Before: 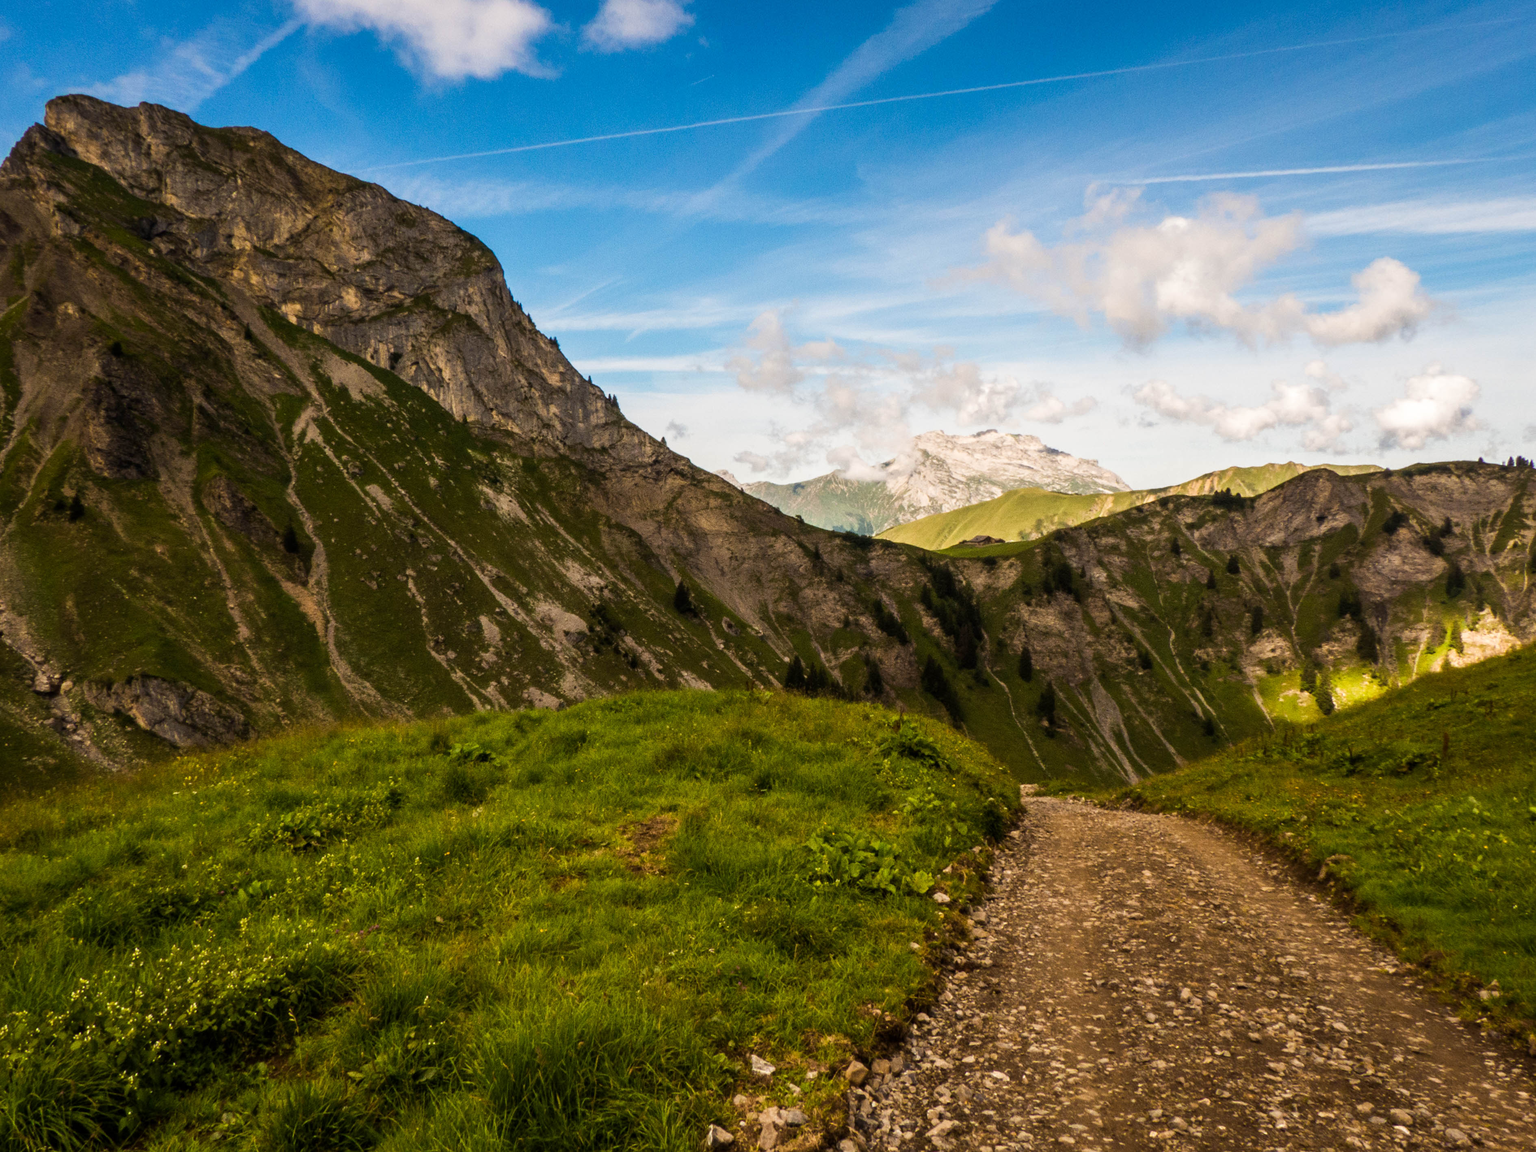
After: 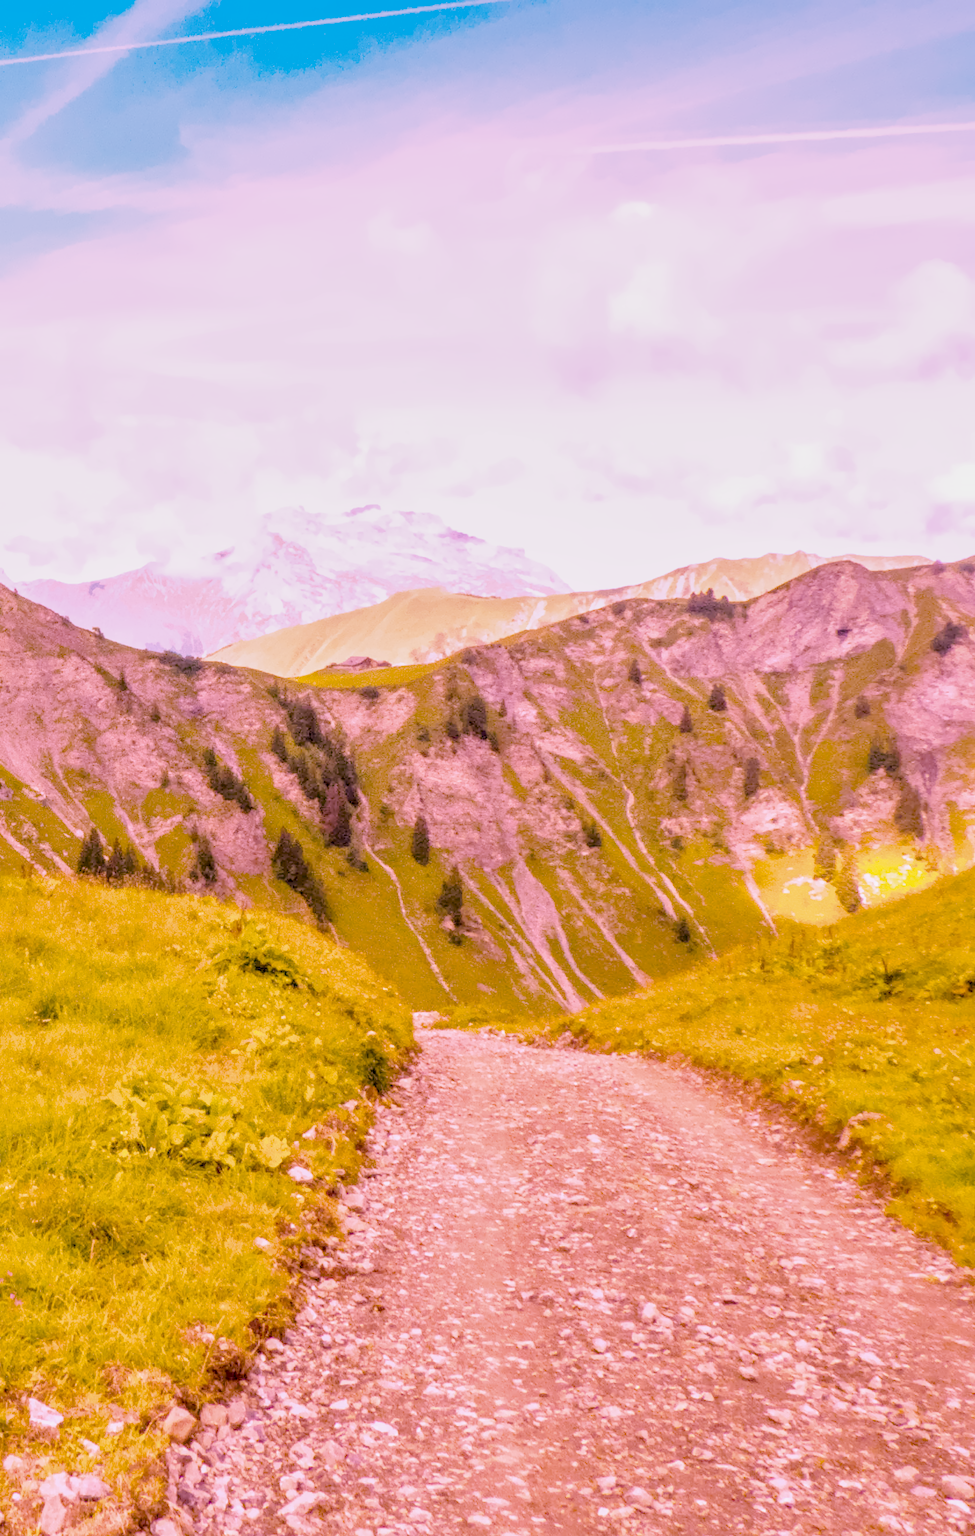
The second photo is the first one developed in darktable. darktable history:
filmic rgb "scene-referred default": black relative exposure -7.65 EV, white relative exposure 4.56 EV, hardness 3.61
crop: left 47.628%, top 6.643%, right 7.874%
raw chromatic aberrations: on, module defaults
color balance rgb: perceptual saturation grading › global saturation 25%, global vibrance 20%
highlight reconstruction: method reconstruct color, iterations 1, diameter of reconstruction 64 px
hot pixels: on, module defaults
lens correction: scale 1.01, crop 1, focal 85, aperture 2.8, distance 7.77, camera "Canon EOS RP", lens "Canon RF 85mm F2 MACRO IS STM"
tone equalizer "mask blending: all purposes": on, module defaults
exposure: black level correction 0.001, exposure 0.955 EV, compensate exposure bias true, compensate highlight preservation false
haze removal: compatibility mode true, adaptive false
tone curve: curves: ch0 [(0, 0) (0.915, 0.89) (1, 1)]
shadows and highlights: shadows 25, highlights -25
white balance: red 1.865, blue 1.754
denoise (profiled): preserve shadows 1.11, scattering 0.121, a [-1, 0, 0], b [0, 0, 0], y [[0.5 ×7] ×4, [0.507, 0.516, 0.526, 0.531, 0.526, 0.516, 0.507], [0.5 ×7]], compensate highlight preservation false
local contrast: detail 130%
